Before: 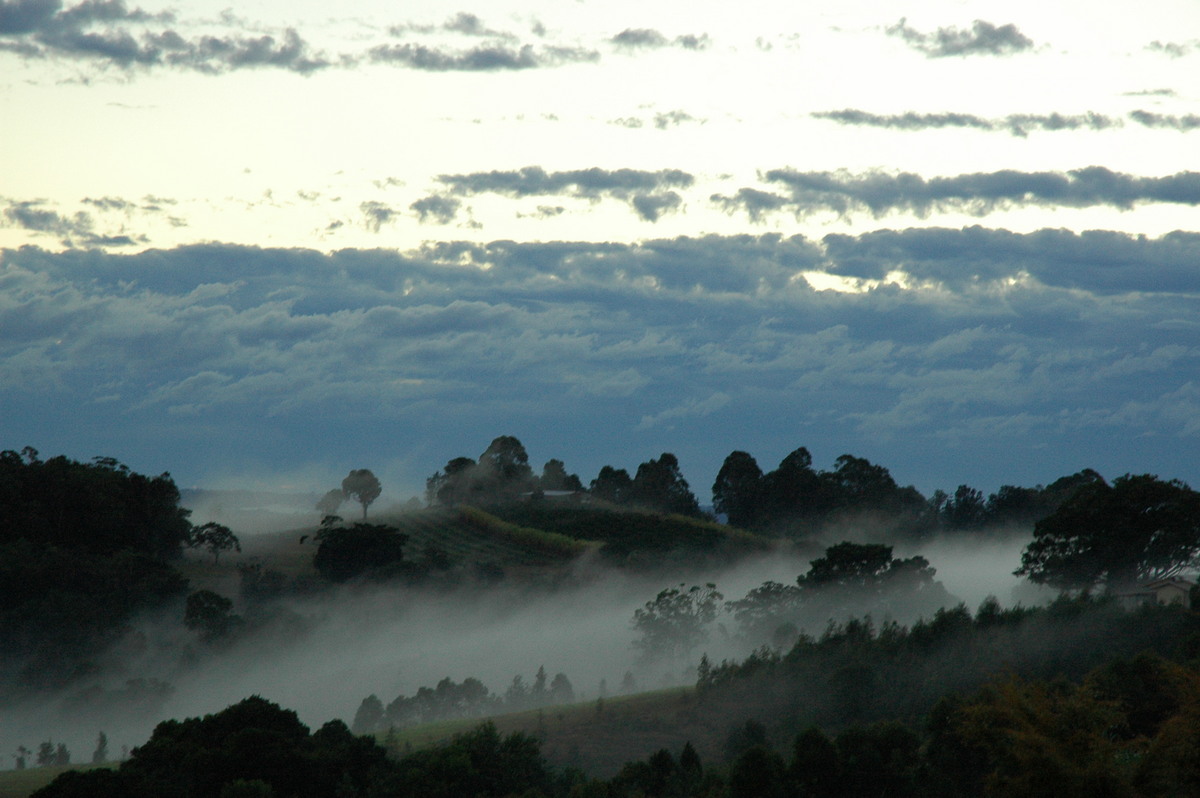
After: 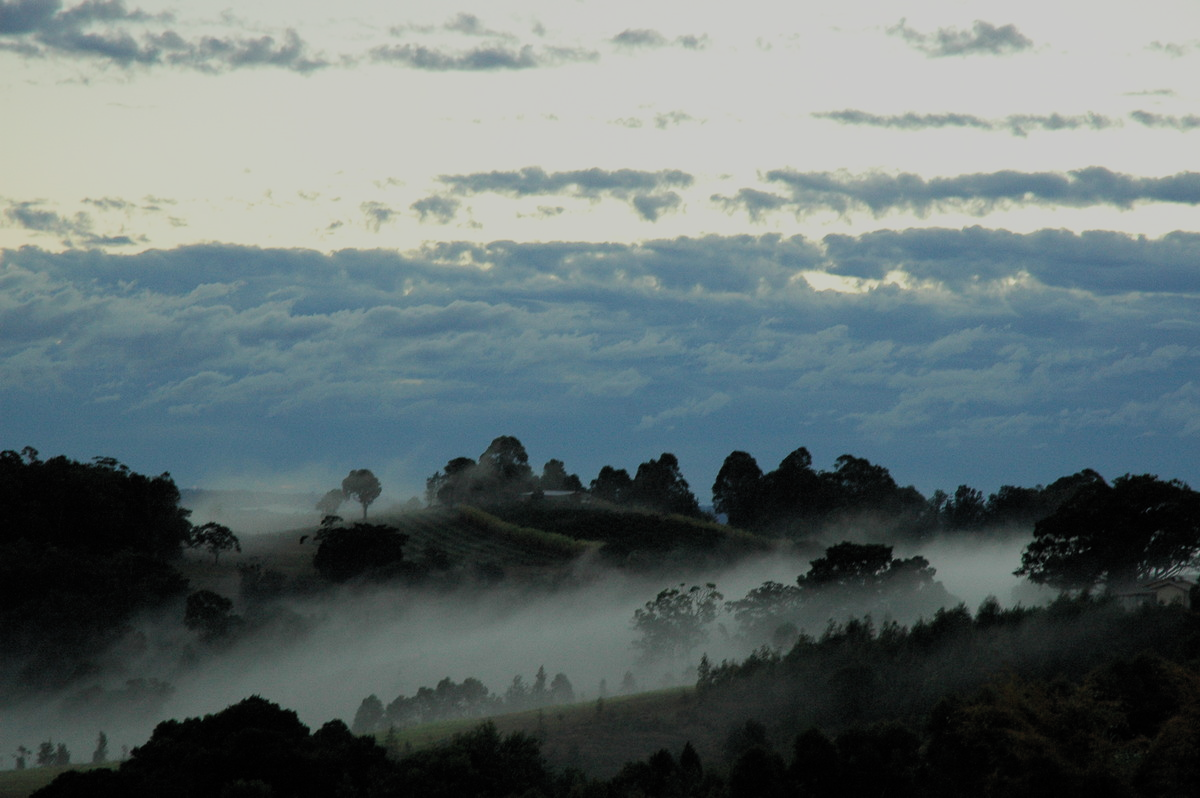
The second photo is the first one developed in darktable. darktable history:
filmic rgb: black relative exposure -7.26 EV, white relative exposure 5.06 EV, hardness 3.22, color science v5 (2021), contrast in shadows safe, contrast in highlights safe
